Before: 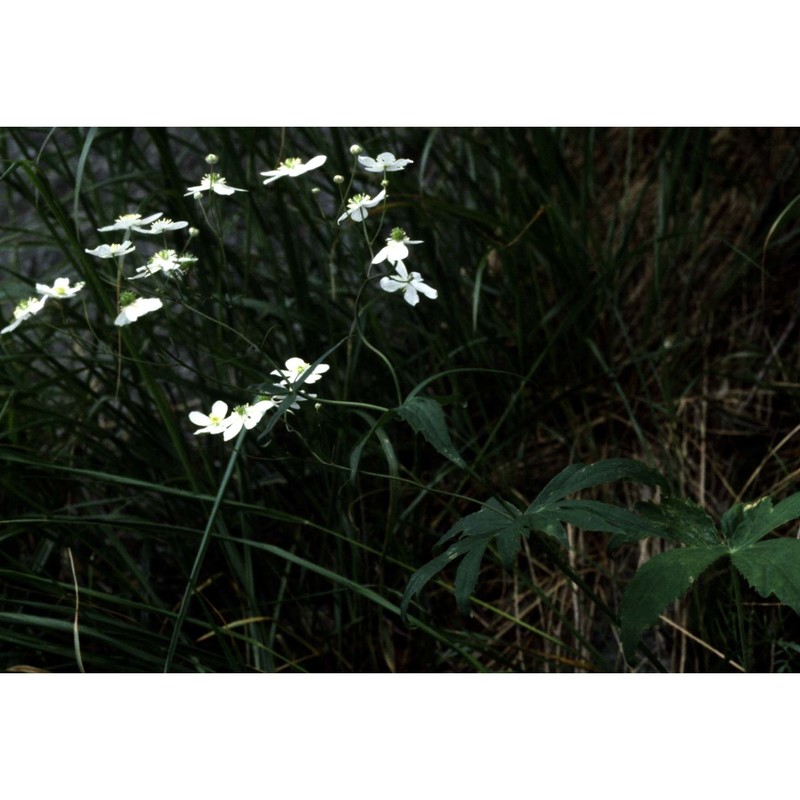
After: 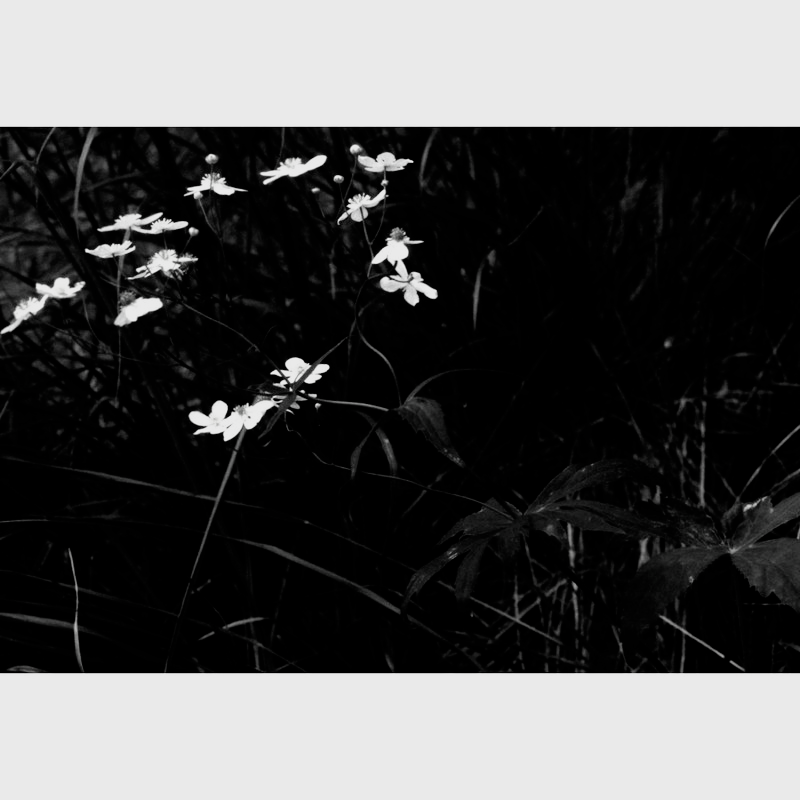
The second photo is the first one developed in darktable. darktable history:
filmic rgb: black relative exposure -5.02 EV, white relative exposure 3.5 EV, hardness 3.18, contrast 1.3, highlights saturation mix -48.93%, add noise in highlights 0.101, color science v4 (2020), type of noise poissonian
